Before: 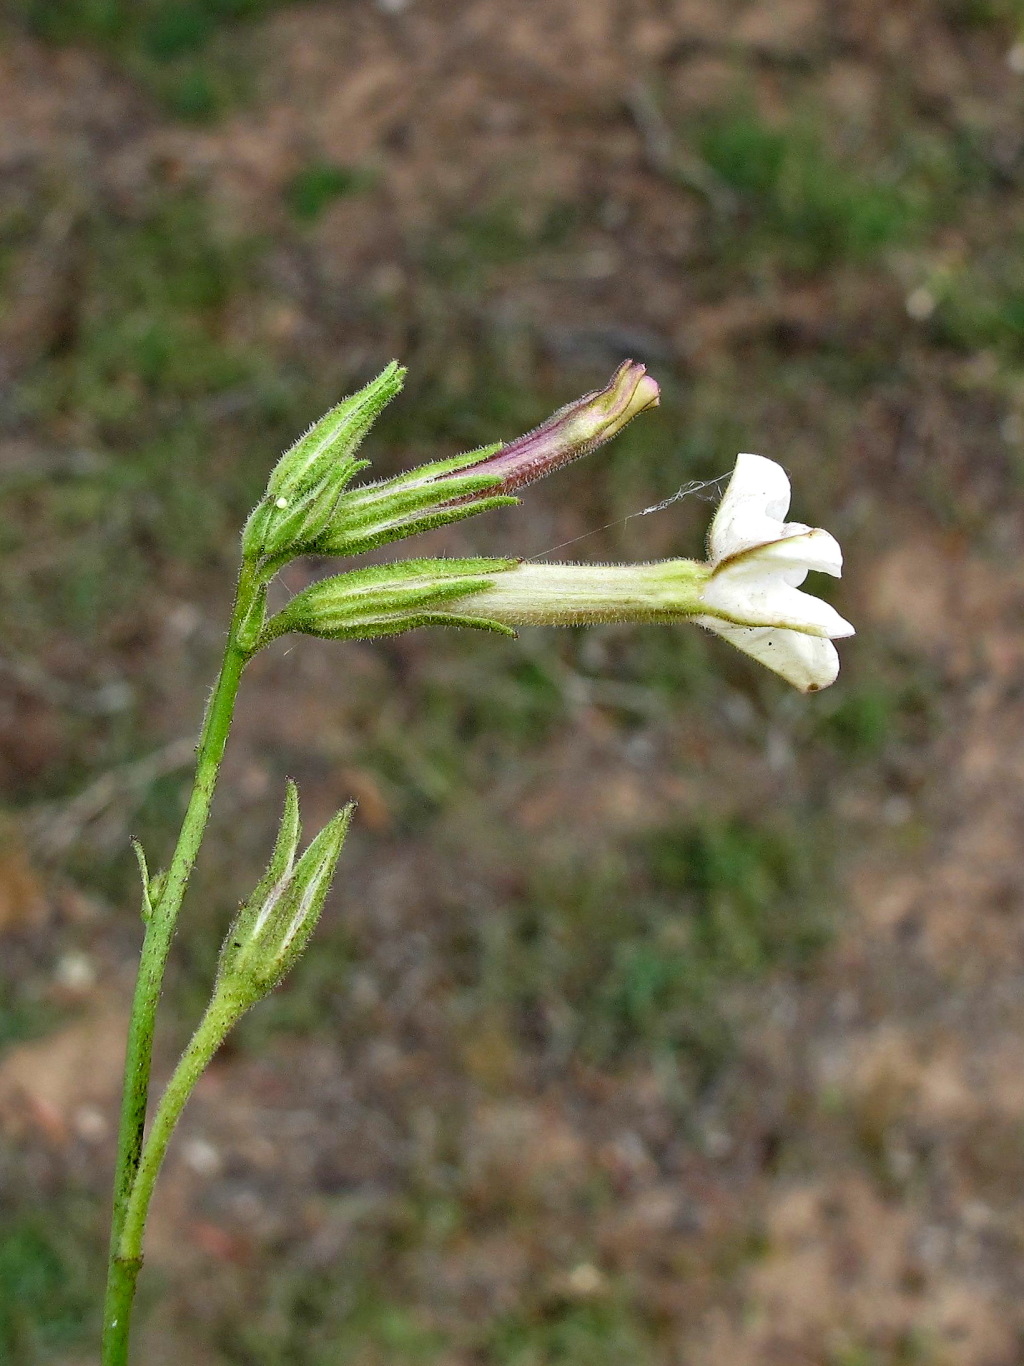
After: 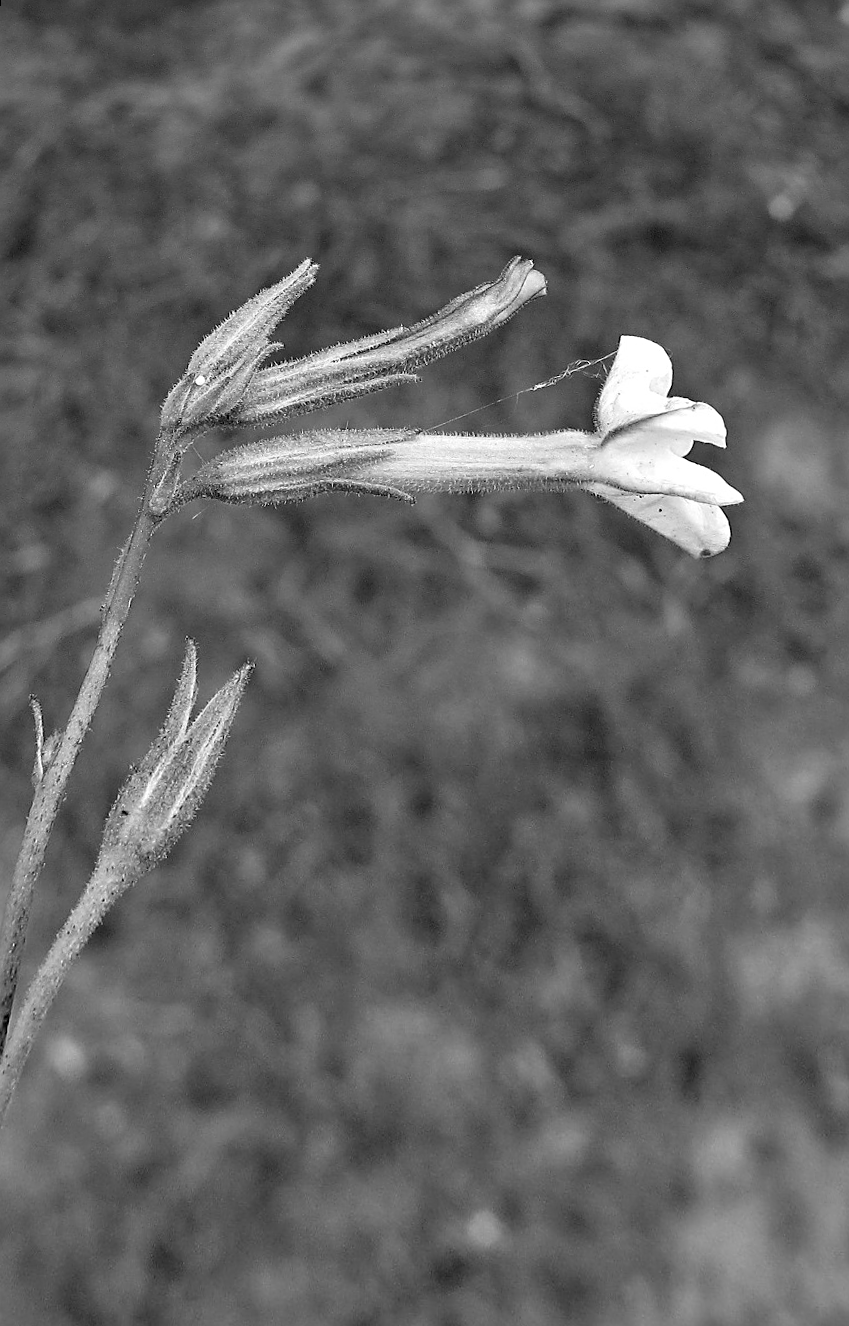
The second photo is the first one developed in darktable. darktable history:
monochrome: size 3.1
rotate and perspective: rotation 0.72°, lens shift (vertical) -0.352, lens shift (horizontal) -0.051, crop left 0.152, crop right 0.859, crop top 0.019, crop bottom 0.964
sharpen: on, module defaults
